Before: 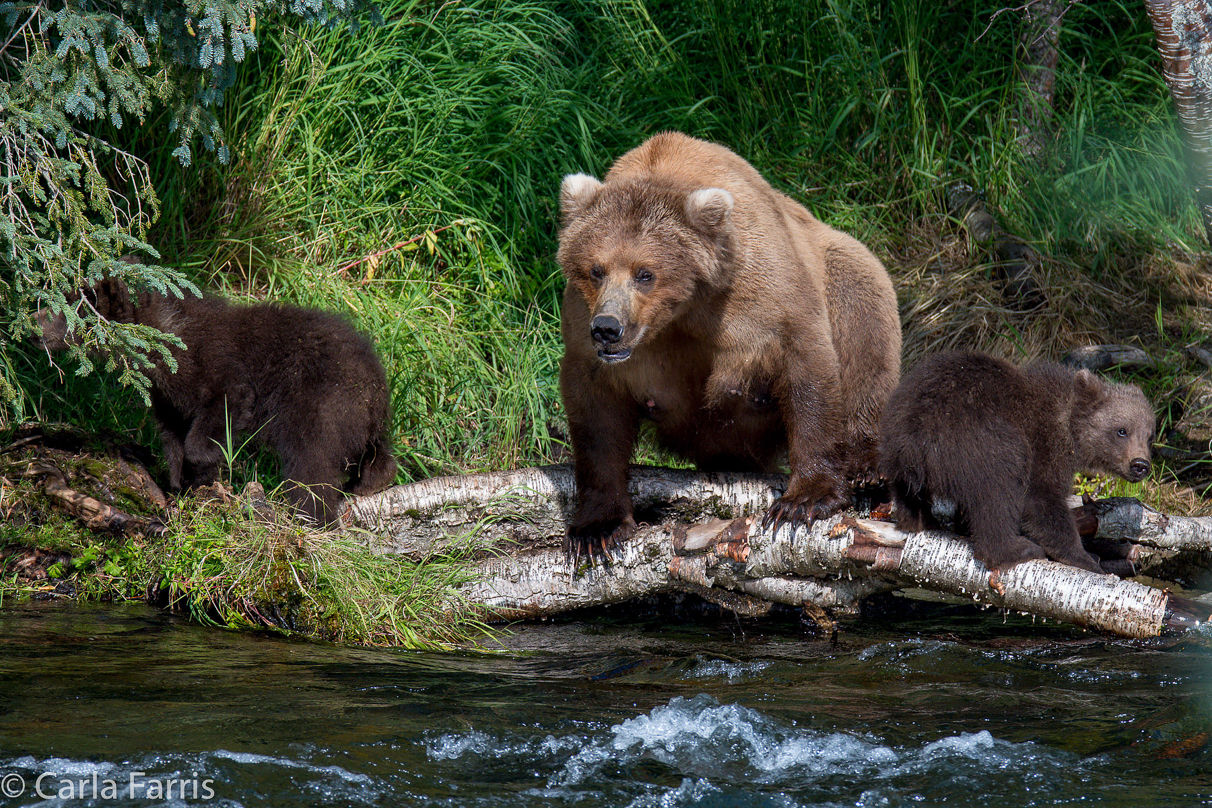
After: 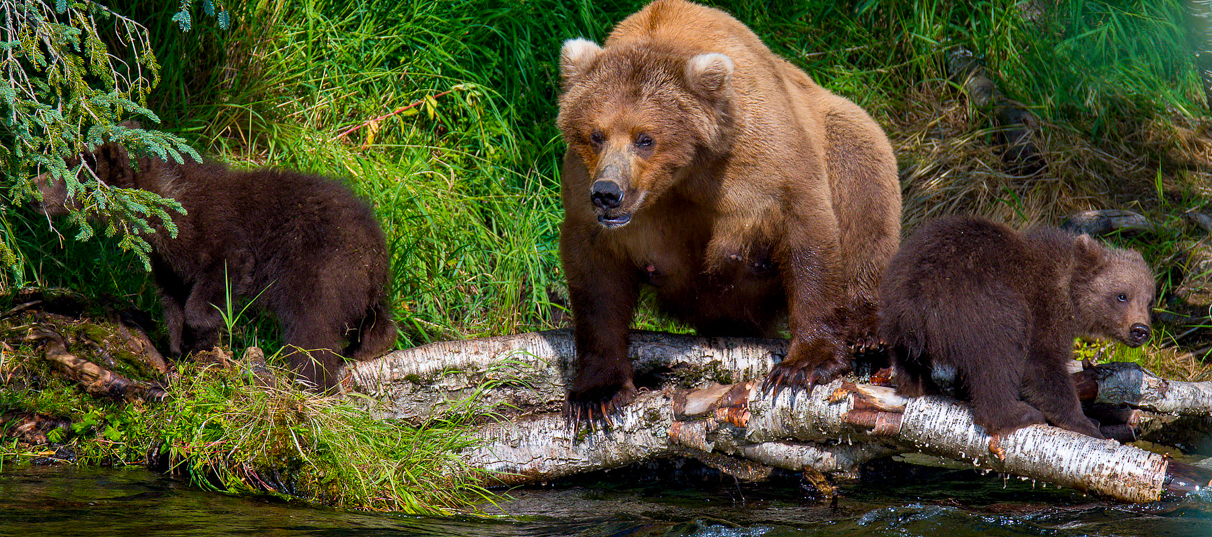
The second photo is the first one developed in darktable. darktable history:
velvia: strength 15%
color balance rgb: linear chroma grading › global chroma 15%, perceptual saturation grading › global saturation 30%
crop: top 16.727%, bottom 16.727%
